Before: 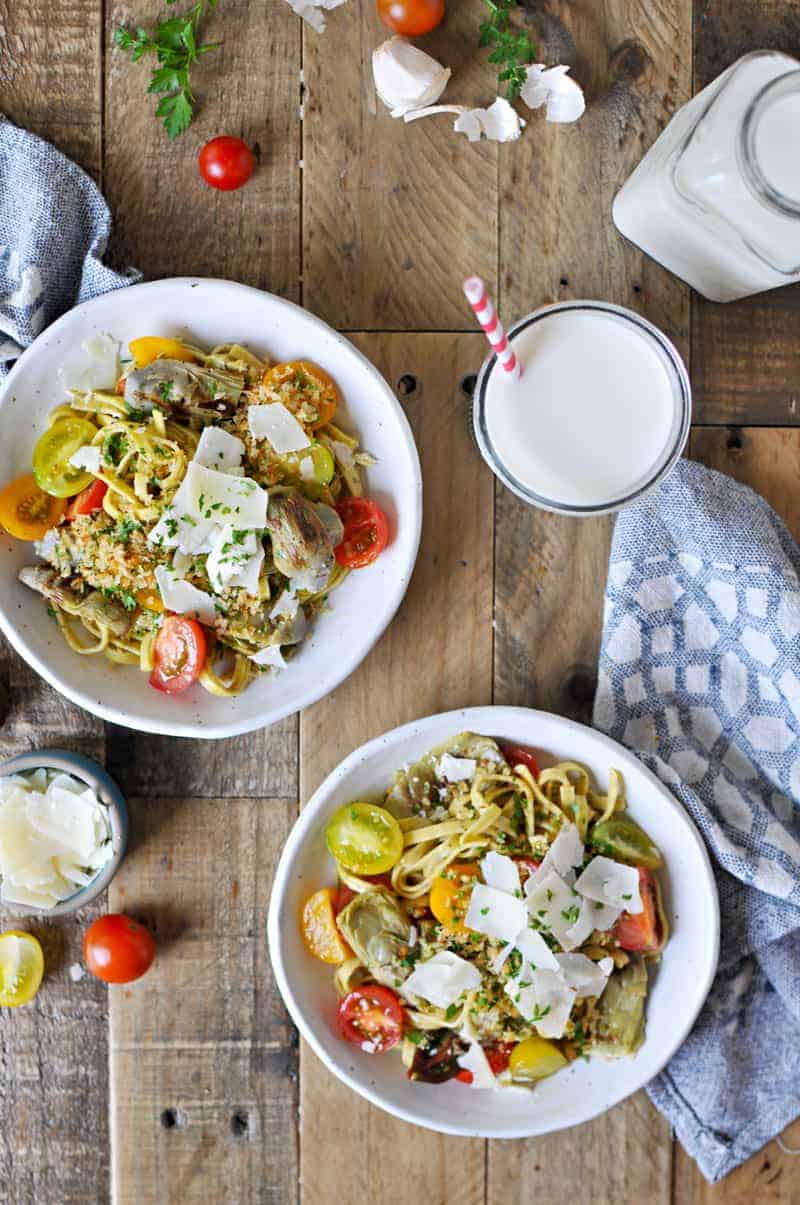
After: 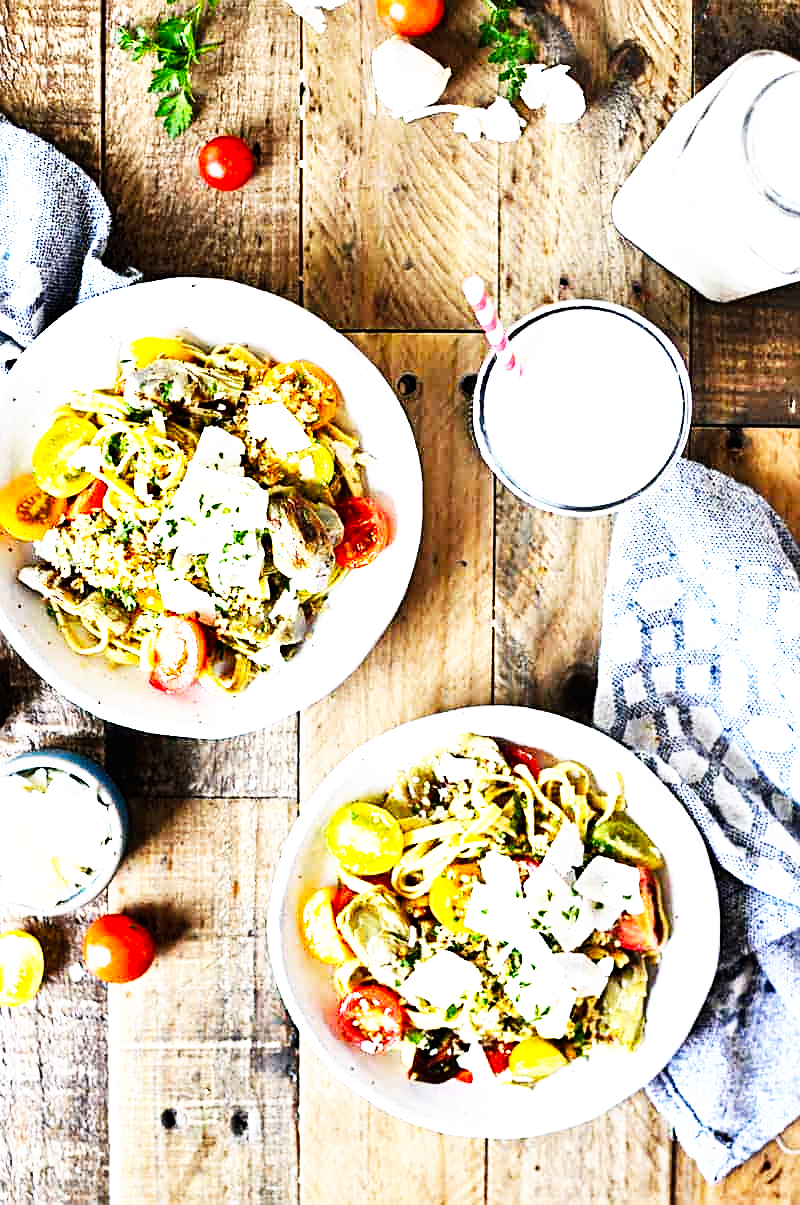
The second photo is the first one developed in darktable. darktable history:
base curve: curves: ch0 [(0, 0) (0.007, 0.004) (0.027, 0.03) (0.046, 0.07) (0.207, 0.54) (0.442, 0.872) (0.673, 0.972) (1, 1)], preserve colors none
tone equalizer: -8 EV -0.75 EV, -7 EV -0.7 EV, -6 EV -0.6 EV, -5 EV -0.4 EV, -3 EV 0.4 EV, -2 EV 0.6 EV, -1 EV 0.7 EV, +0 EV 0.75 EV, edges refinement/feathering 500, mask exposure compensation -1.57 EV, preserve details no
color balance: contrast 8.5%, output saturation 105%
sharpen: on, module defaults
